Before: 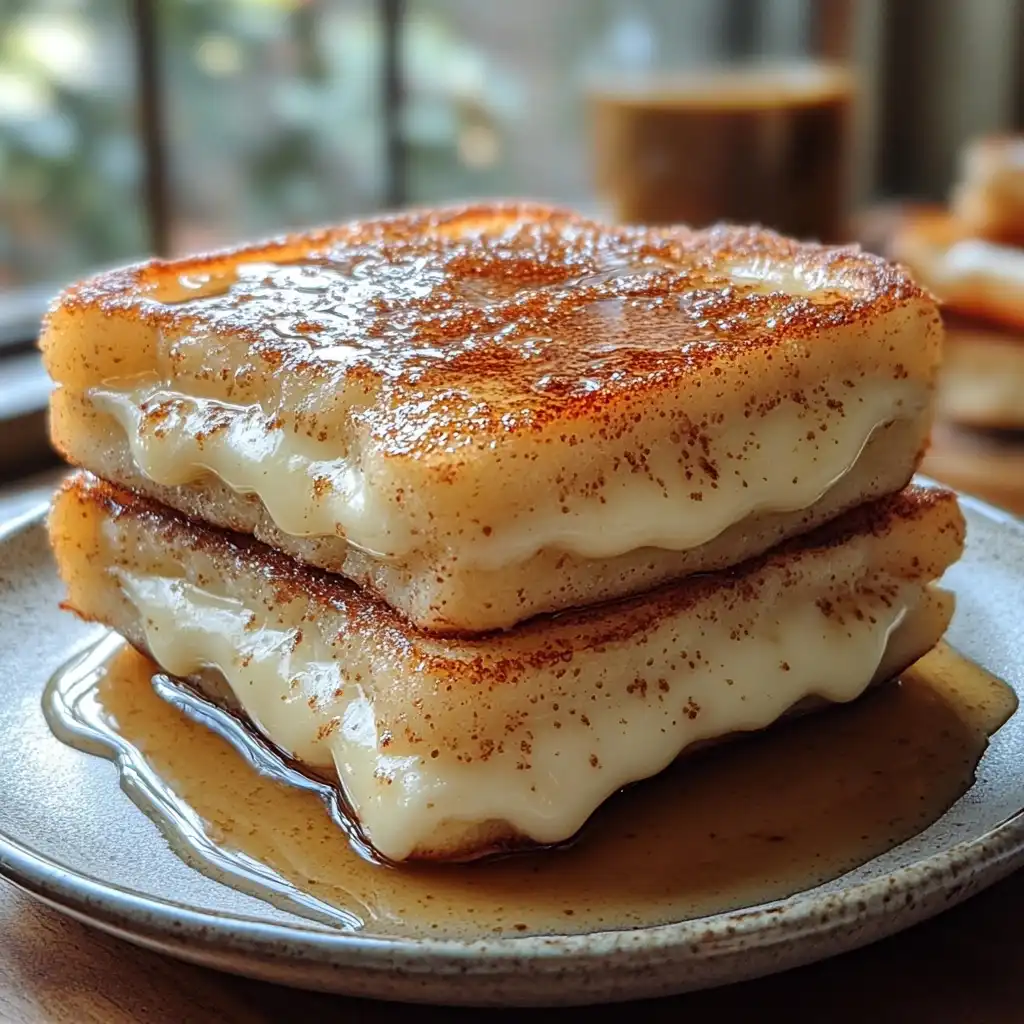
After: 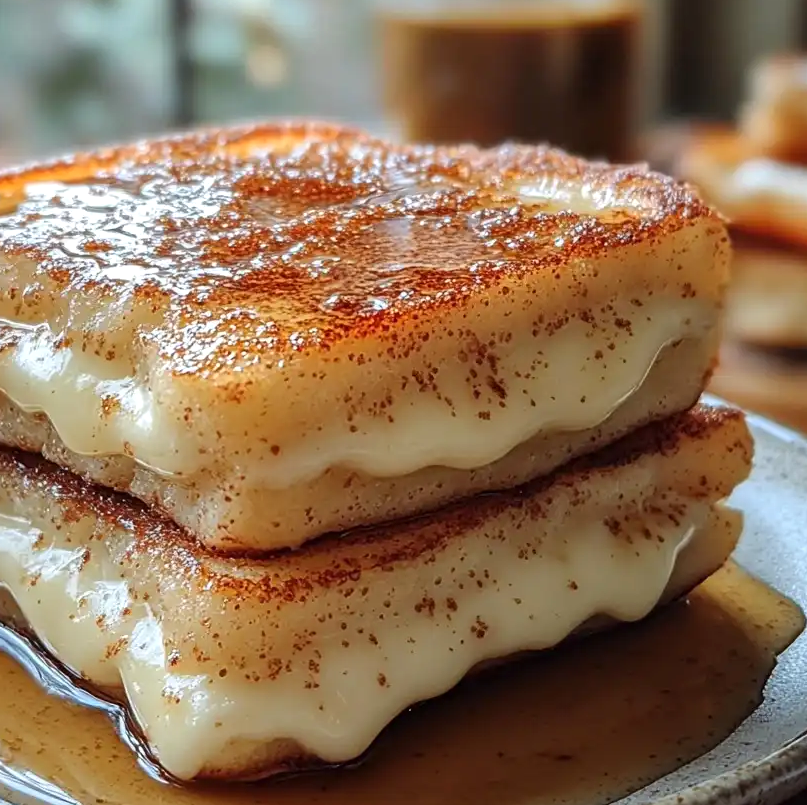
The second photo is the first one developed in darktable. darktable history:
crop and rotate: left 20.74%, top 7.912%, right 0.375%, bottom 13.378%
exposure: exposure 0.127 EV, compensate highlight preservation false
